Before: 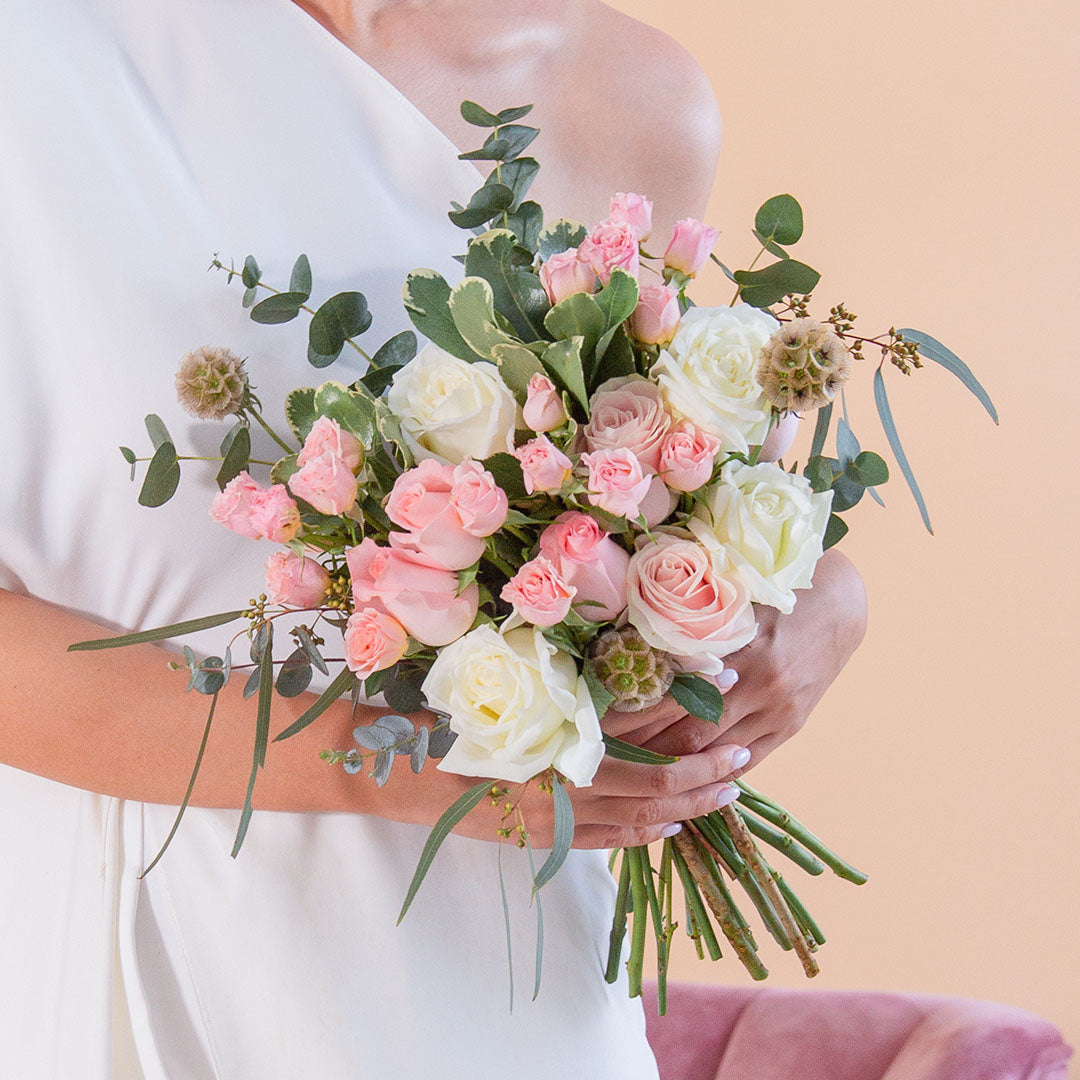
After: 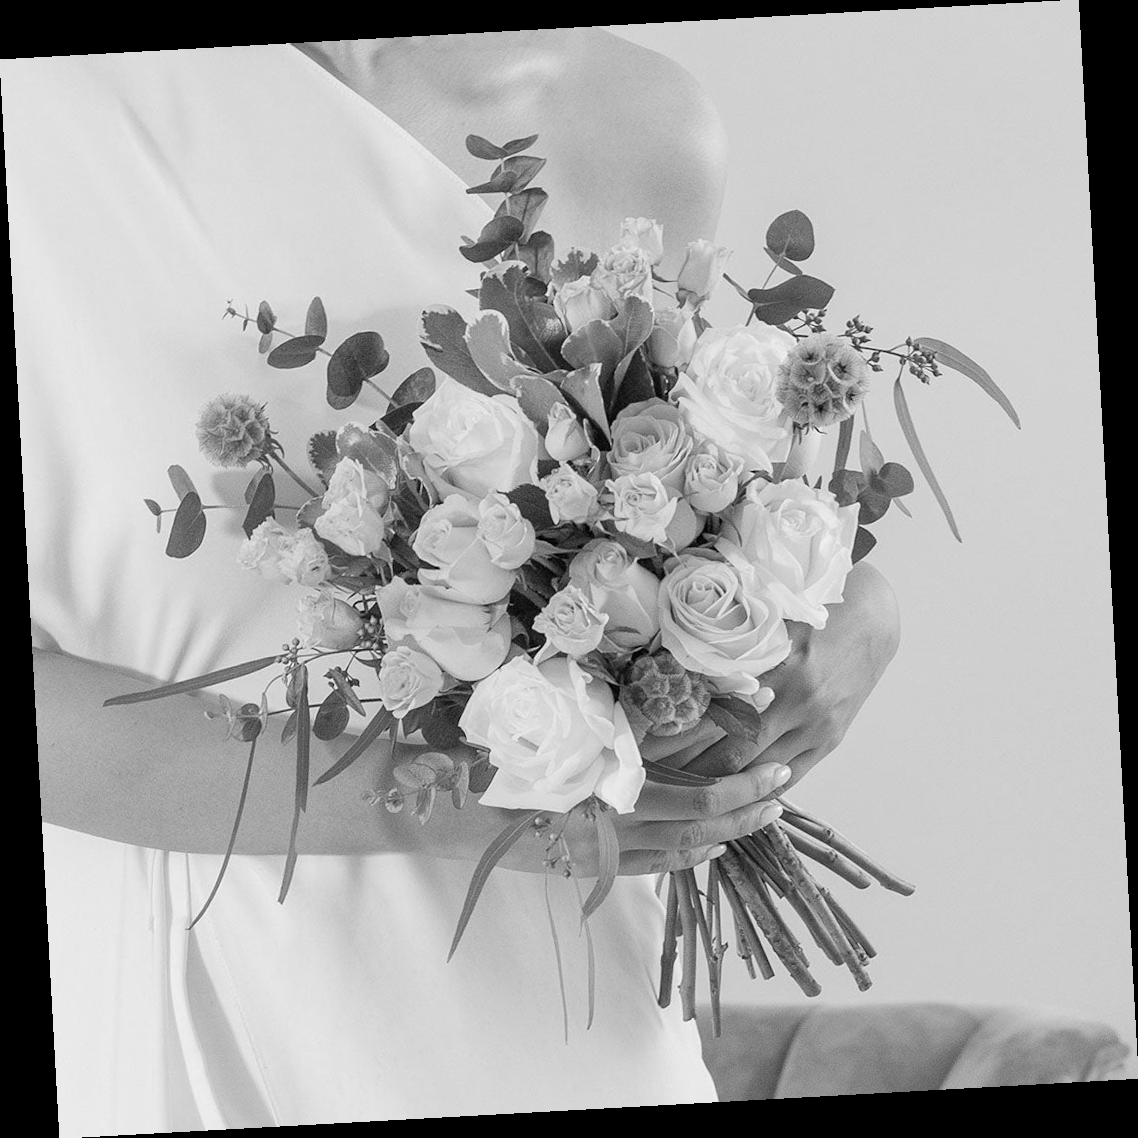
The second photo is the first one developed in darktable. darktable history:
rotate and perspective: rotation -3.18°, automatic cropping off
monochrome: on, module defaults
color balance: mode lift, gamma, gain (sRGB)
